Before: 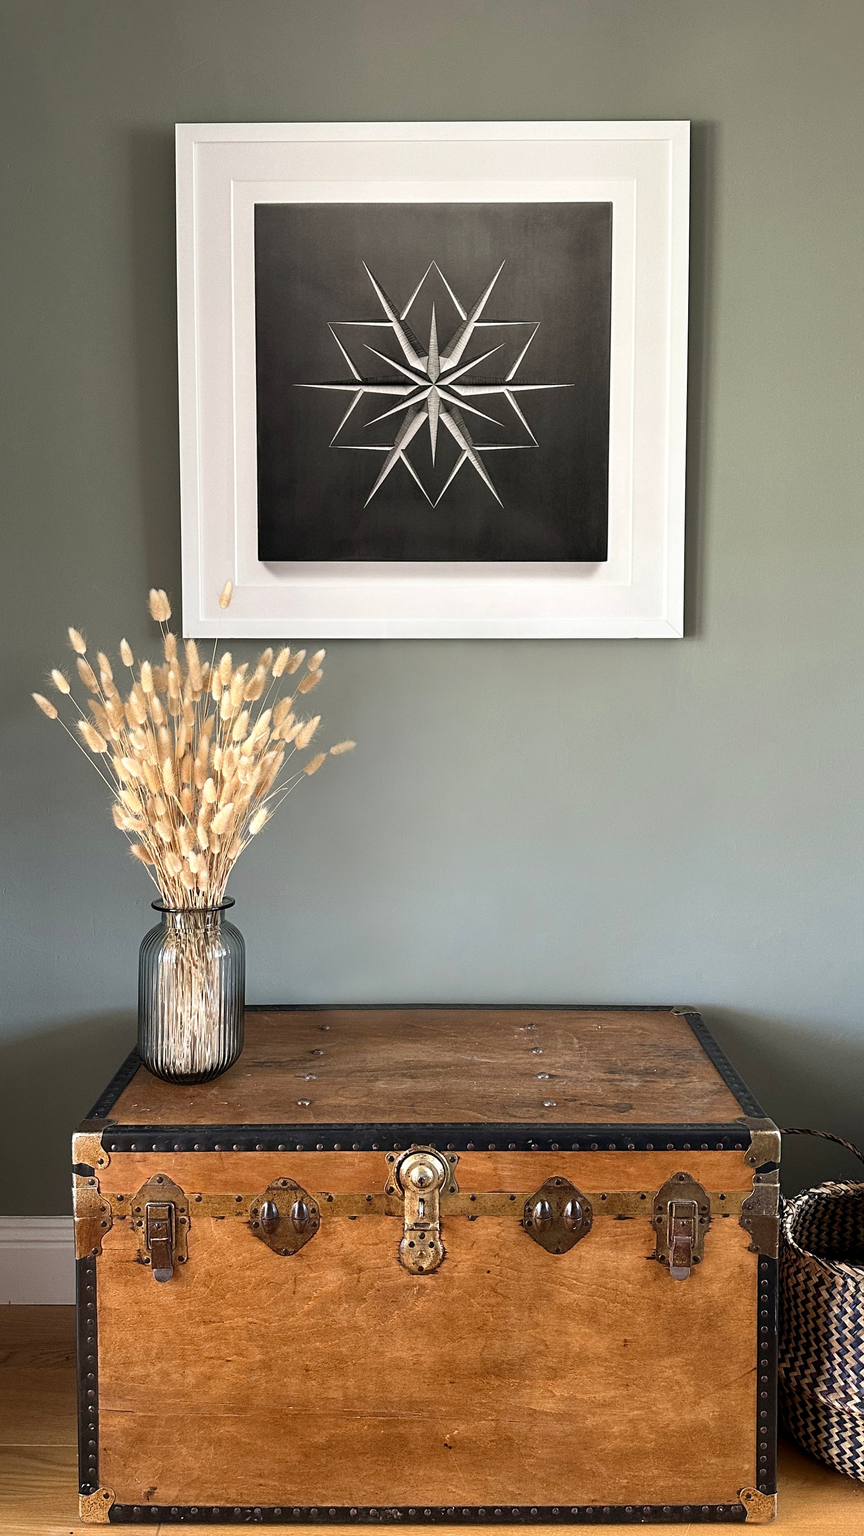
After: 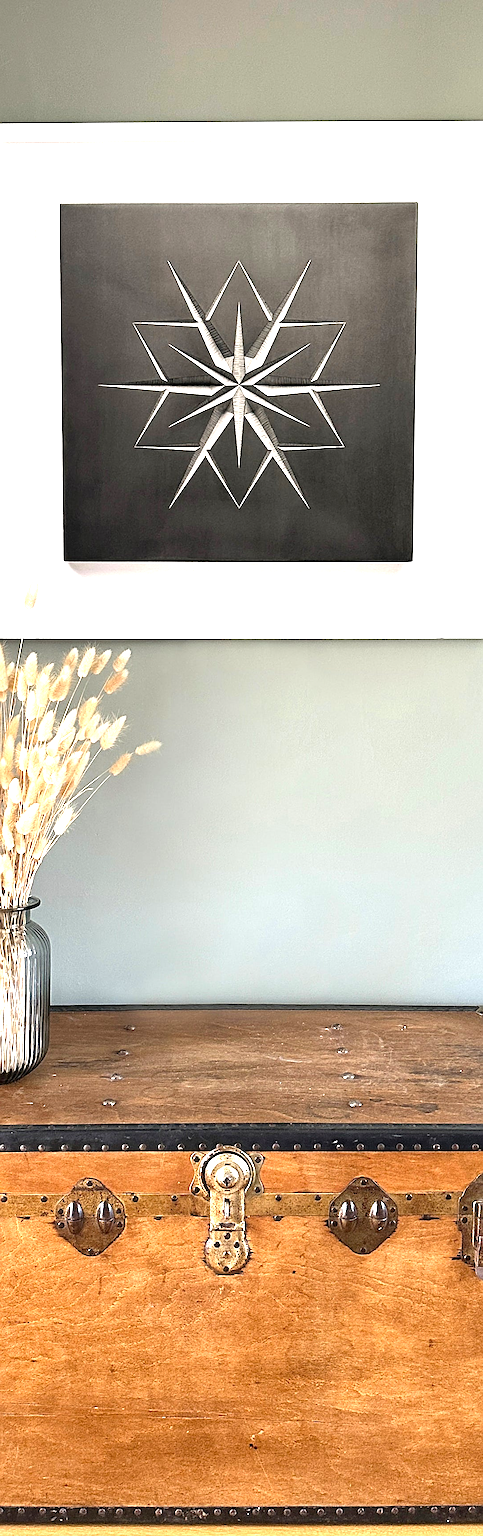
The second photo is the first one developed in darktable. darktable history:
crop and rotate: left 22.568%, right 21.503%
levels: mode automatic
exposure: black level correction 0, exposure 1.013 EV, compensate highlight preservation false
sharpen: on, module defaults
